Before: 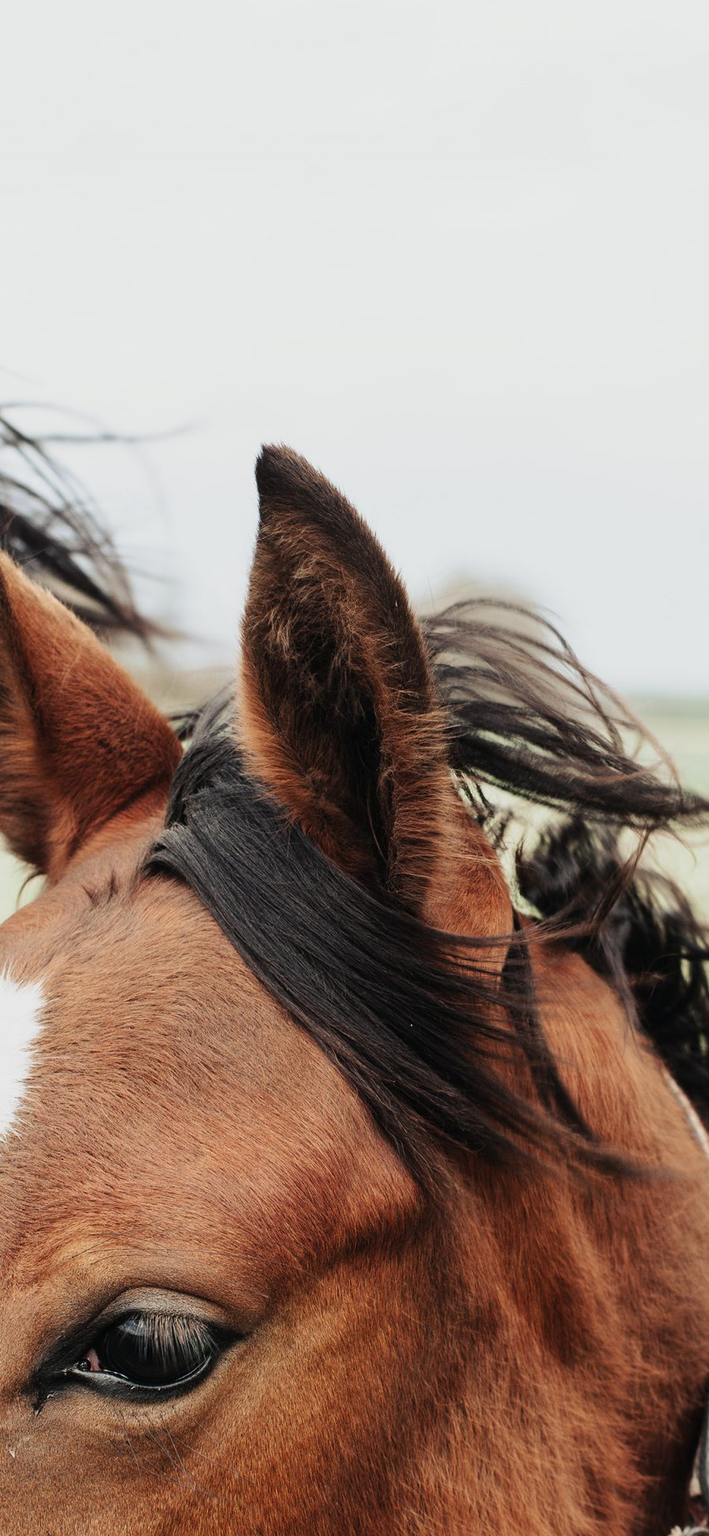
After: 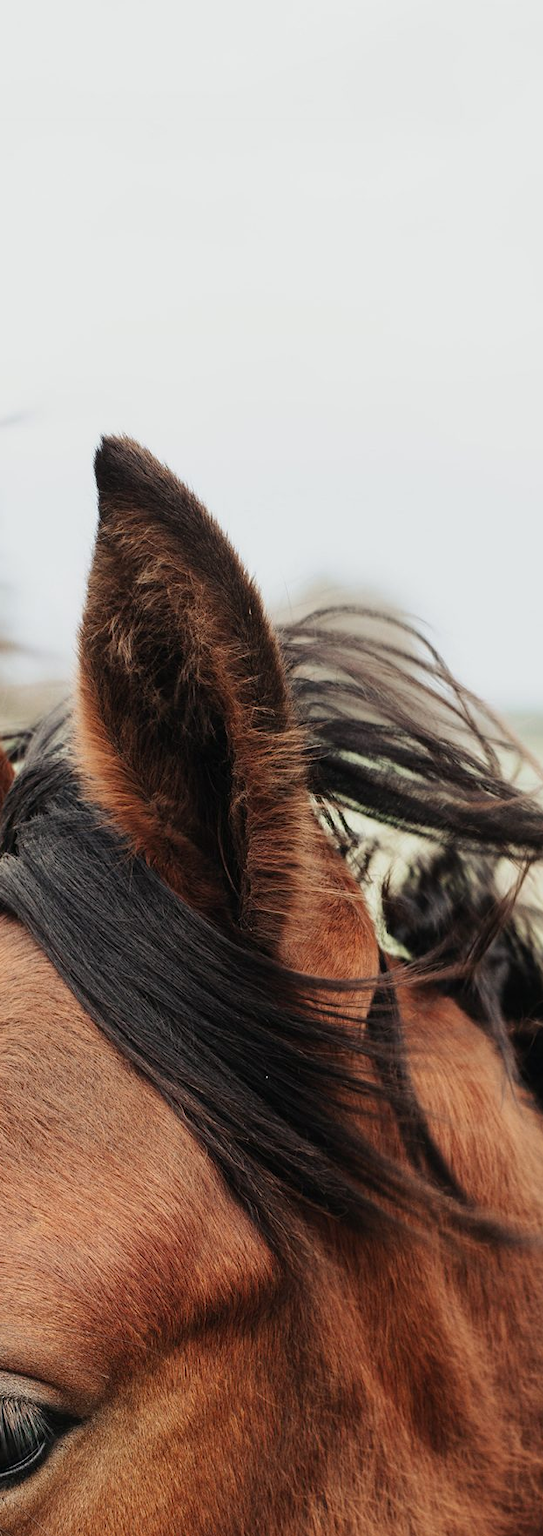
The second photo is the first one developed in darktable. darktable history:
crop and rotate: left 24.091%, top 3.291%, right 6.551%, bottom 6.167%
